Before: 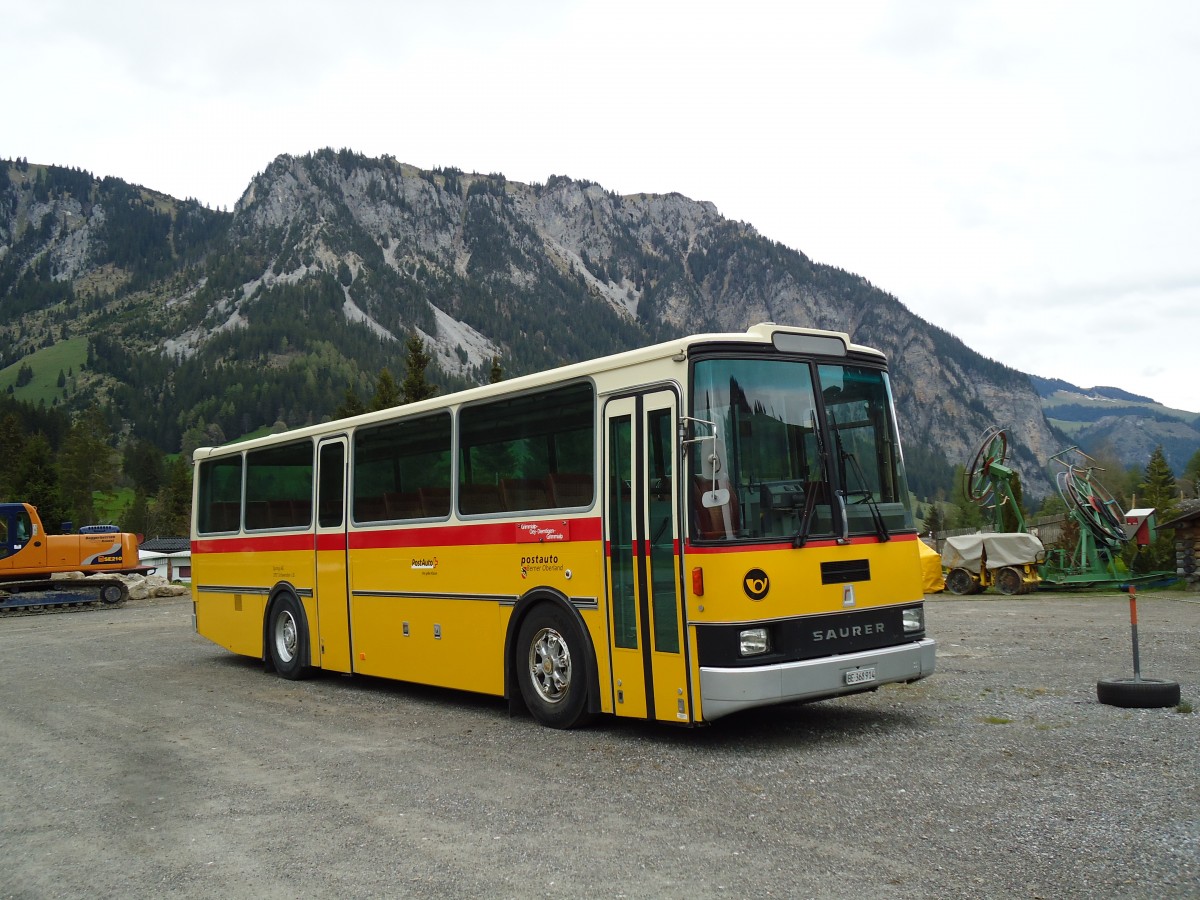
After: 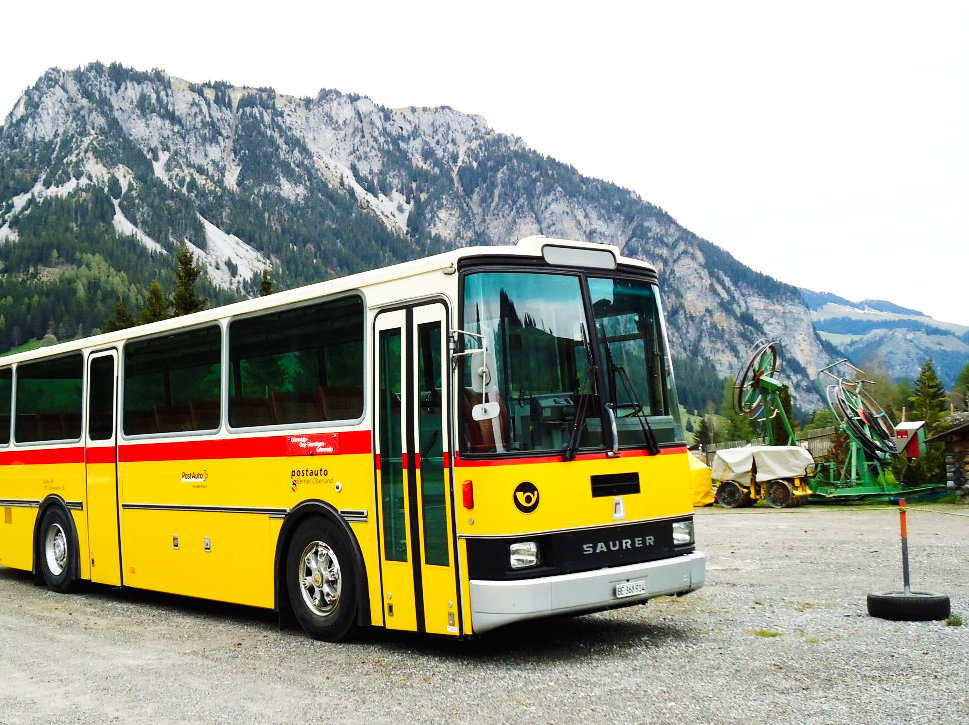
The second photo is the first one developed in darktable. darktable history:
shadows and highlights: radius 329.61, shadows 53.29, highlights -99.07, compress 94.49%, soften with gaussian
base curve: curves: ch0 [(0, 0) (0.007, 0.004) (0.027, 0.03) (0.046, 0.07) (0.207, 0.54) (0.442, 0.872) (0.673, 0.972) (1, 1)], preserve colors none
crop: left 19.176%, top 9.697%, right 0%, bottom 9.654%
